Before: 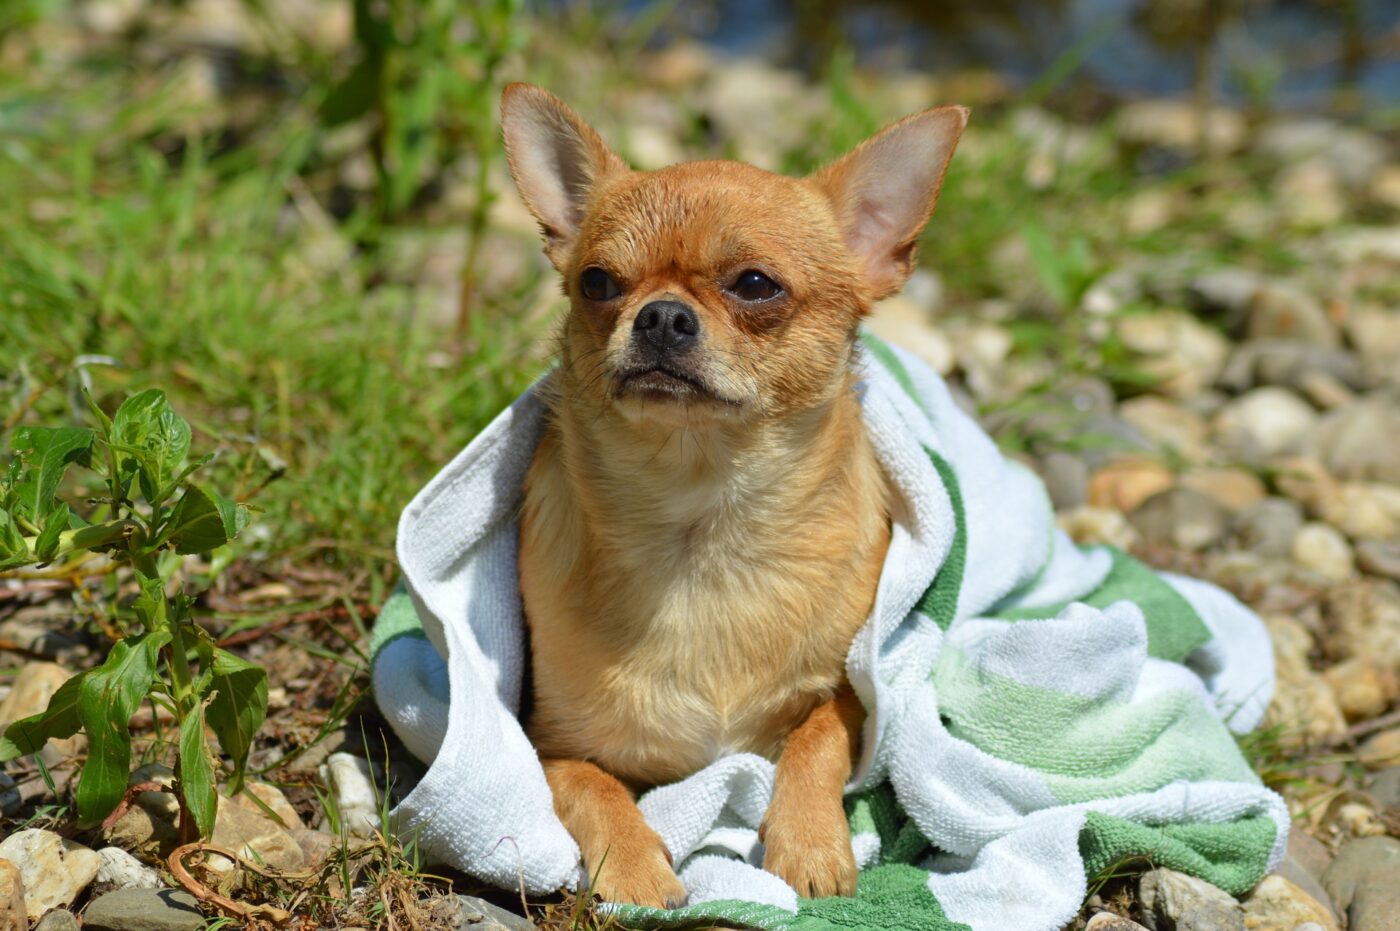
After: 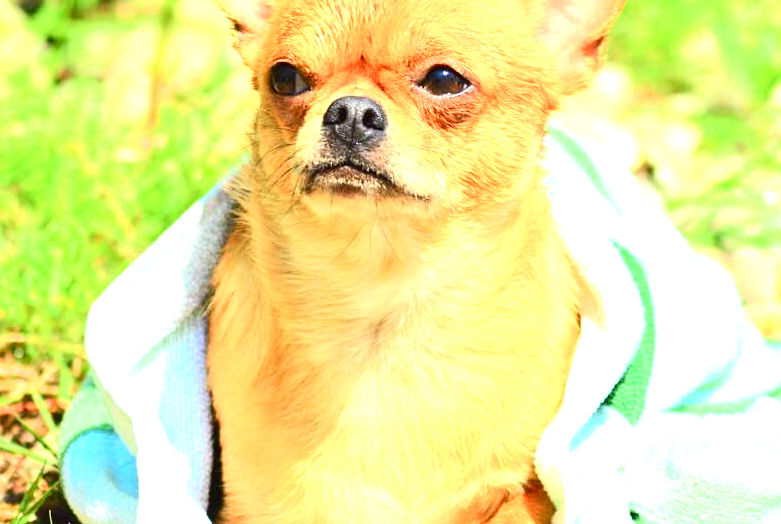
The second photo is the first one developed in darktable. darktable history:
sharpen: amount 0.209
tone curve: curves: ch0 [(0, 0.003) (0.044, 0.032) (0.12, 0.089) (0.197, 0.168) (0.281, 0.273) (0.468, 0.548) (0.588, 0.71) (0.701, 0.815) (0.86, 0.922) (1, 0.982)]; ch1 [(0, 0) (0.247, 0.215) (0.433, 0.382) (0.466, 0.426) (0.493, 0.481) (0.501, 0.5) (0.517, 0.524) (0.557, 0.582) (0.598, 0.651) (0.671, 0.735) (0.796, 0.85) (1, 1)]; ch2 [(0, 0) (0.249, 0.216) (0.357, 0.317) (0.448, 0.432) (0.478, 0.492) (0.498, 0.499) (0.517, 0.53) (0.537, 0.57) (0.569, 0.623) (0.61, 0.663) (0.706, 0.75) (0.808, 0.809) (0.991, 0.968)], color space Lab, independent channels, preserve colors none
crop and rotate: left 22.271%, top 22.026%, right 21.886%, bottom 21.598%
exposure: black level correction 0, exposure 1.893 EV, compensate highlight preservation false
tone equalizer: -8 EV -0.428 EV, -7 EV -0.402 EV, -6 EV -0.355 EV, -5 EV -0.202 EV, -3 EV 0.233 EV, -2 EV 0.319 EV, -1 EV 0.414 EV, +0 EV 0.423 EV
